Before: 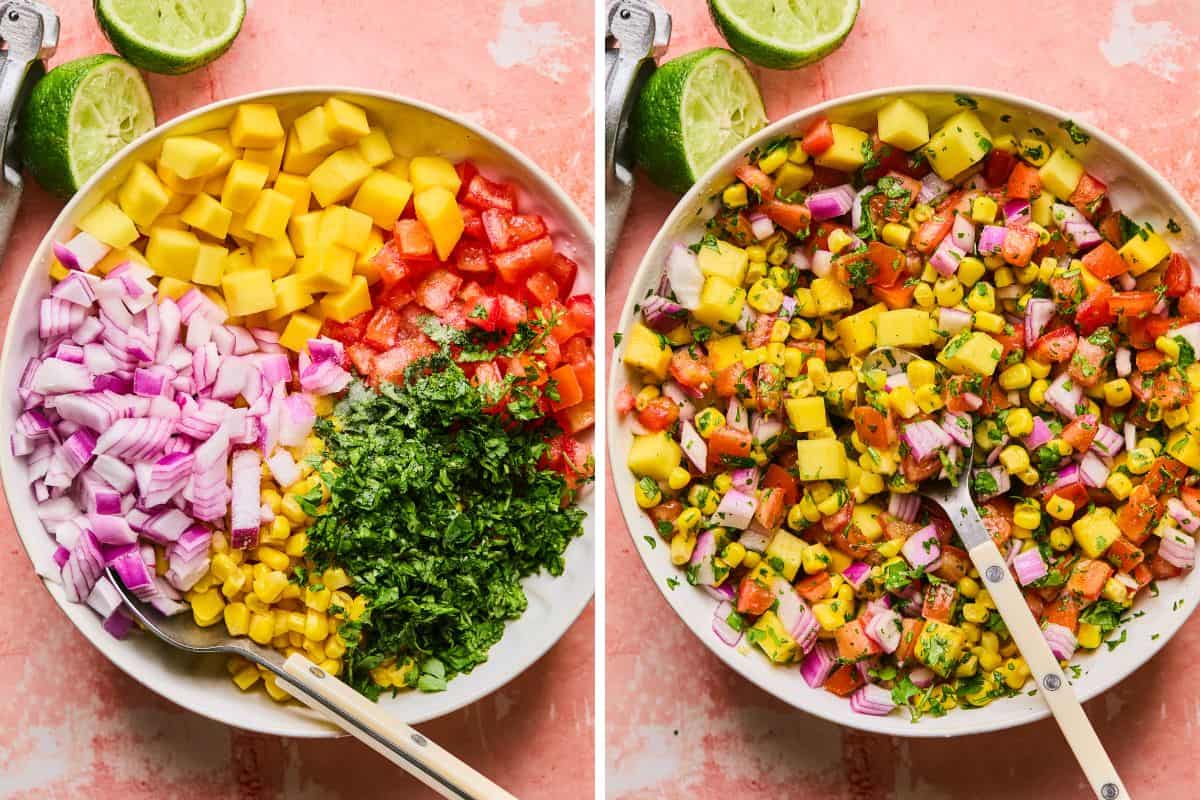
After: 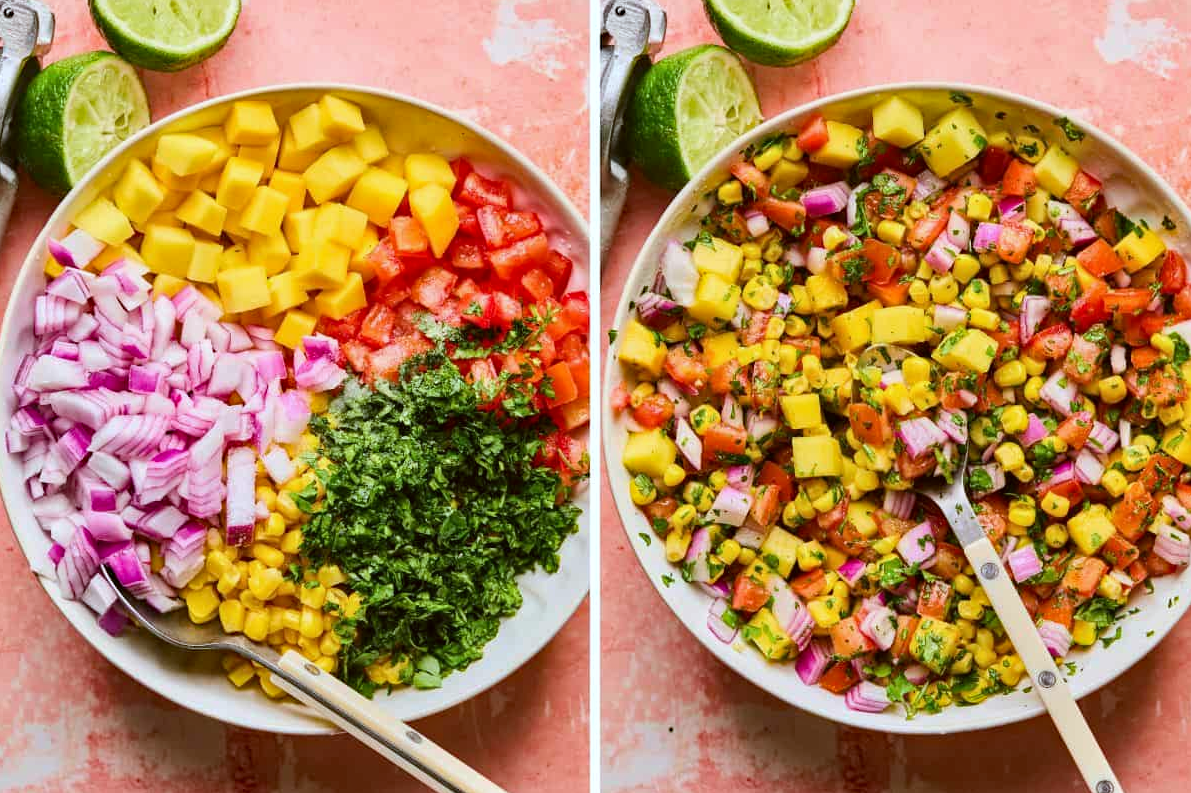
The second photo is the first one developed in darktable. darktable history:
haze removal: adaptive false
color correction: highlights a* -3.28, highlights b* -6.24, shadows a* 3.1, shadows b* 5.19
crop: left 0.434%, top 0.485%, right 0.244%, bottom 0.386%
